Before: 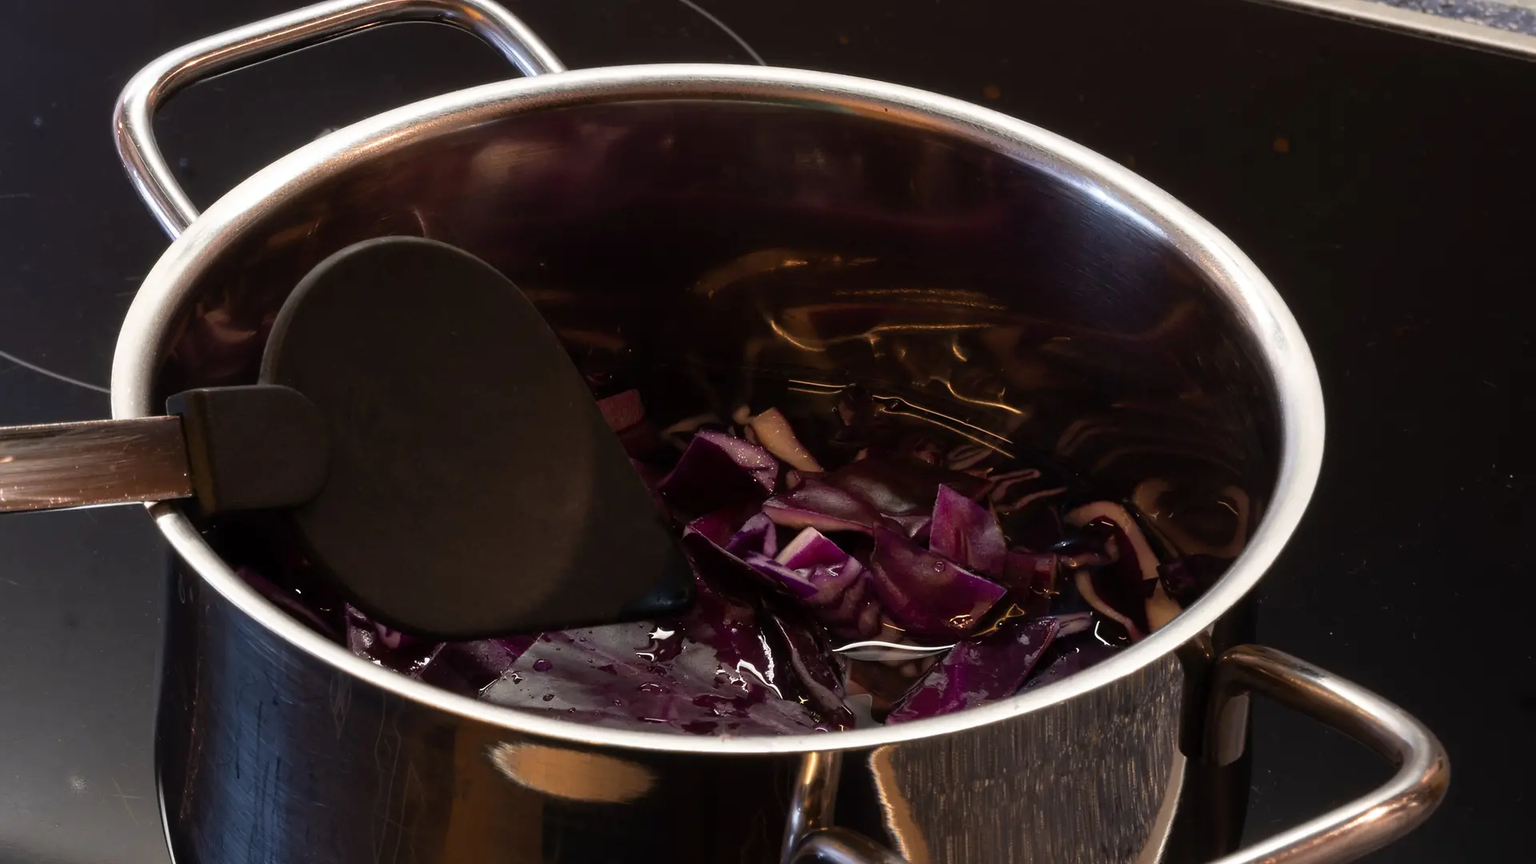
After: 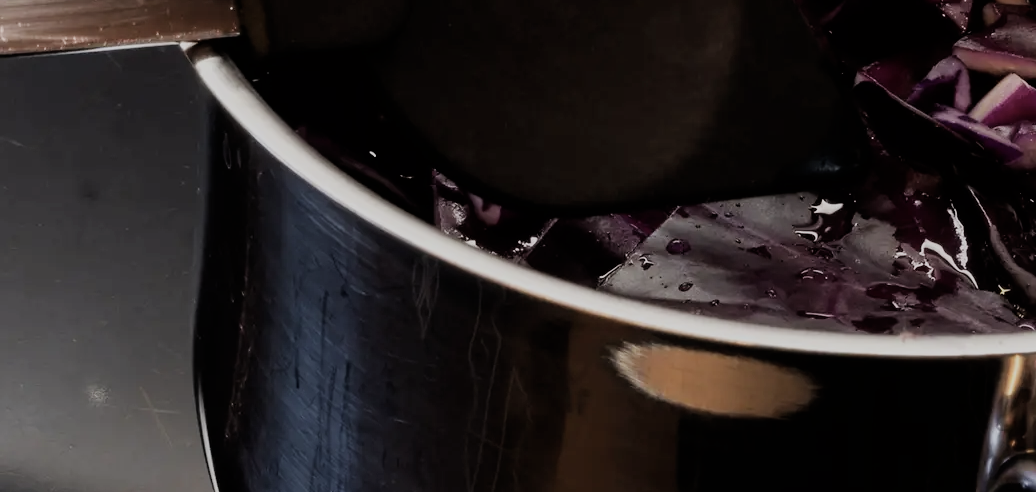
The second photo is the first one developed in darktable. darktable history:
crop and rotate: top 54.194%, right 46.007%, bottom 0.206%
filmic rgb: black relative exposure -7.15 EV, white relative exposure 5.35 EV, threshold 2.99 EV, hardness 3.02, enable highlight reconstruction true
color correction: highlights b* 0.038, saturation 0.78
